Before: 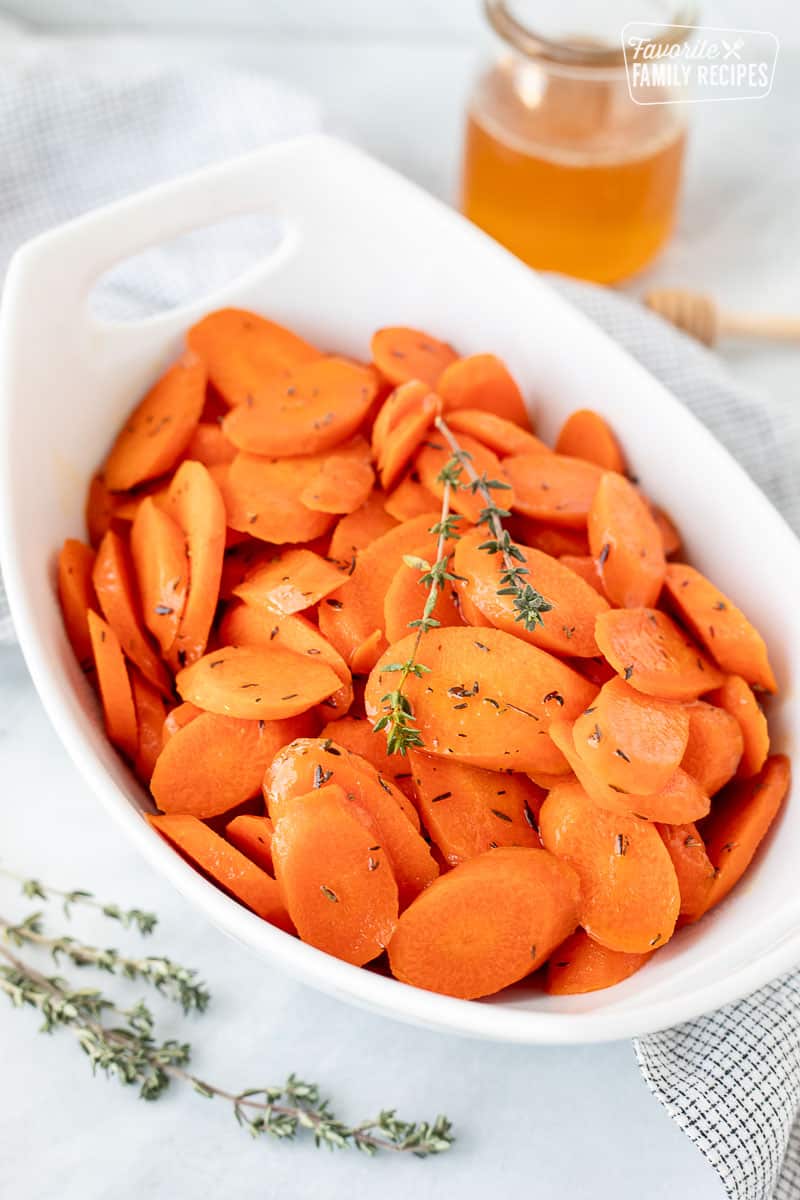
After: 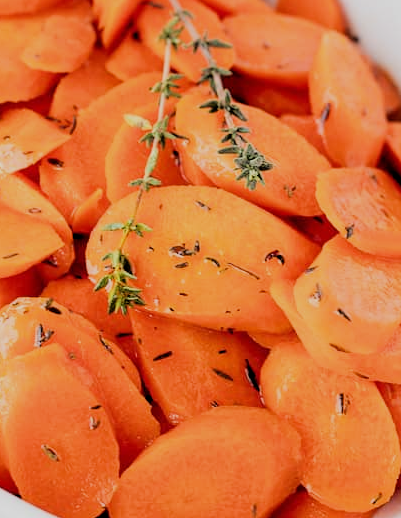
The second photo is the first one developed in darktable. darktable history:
filmic rgb: black relative exposure -2.97 EV, white relative exposure 4.56 EV, hardness 1.7, contrast 1.247
crop: left 34.942%, top 36.758%, right 14.832%, bottom 20.029%
